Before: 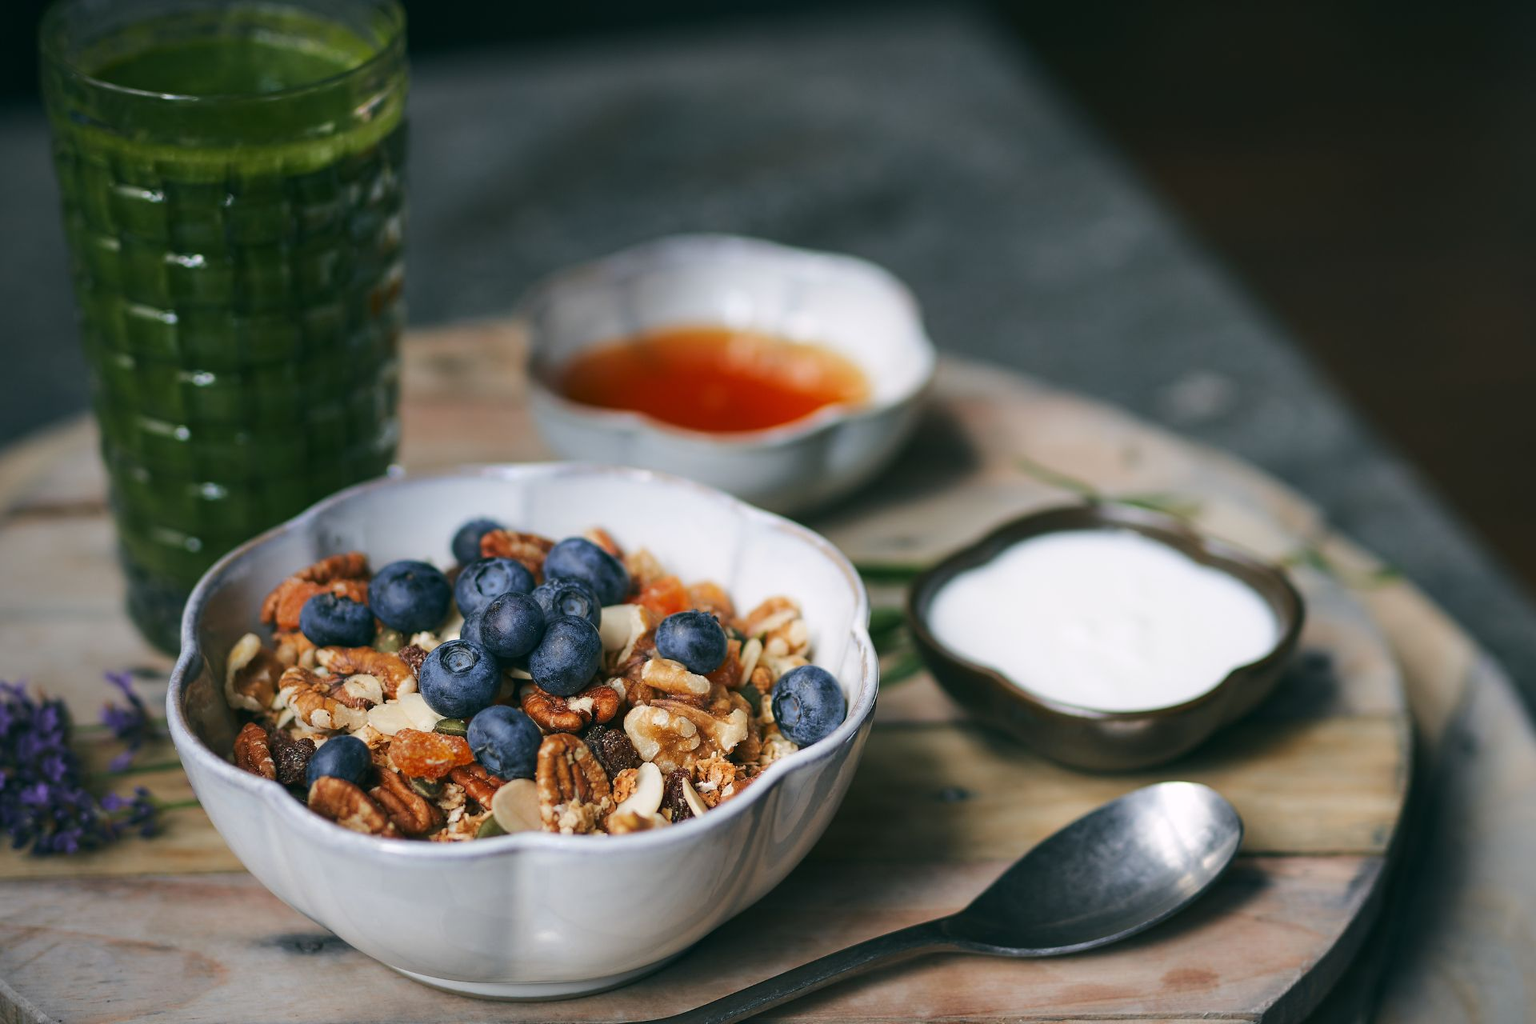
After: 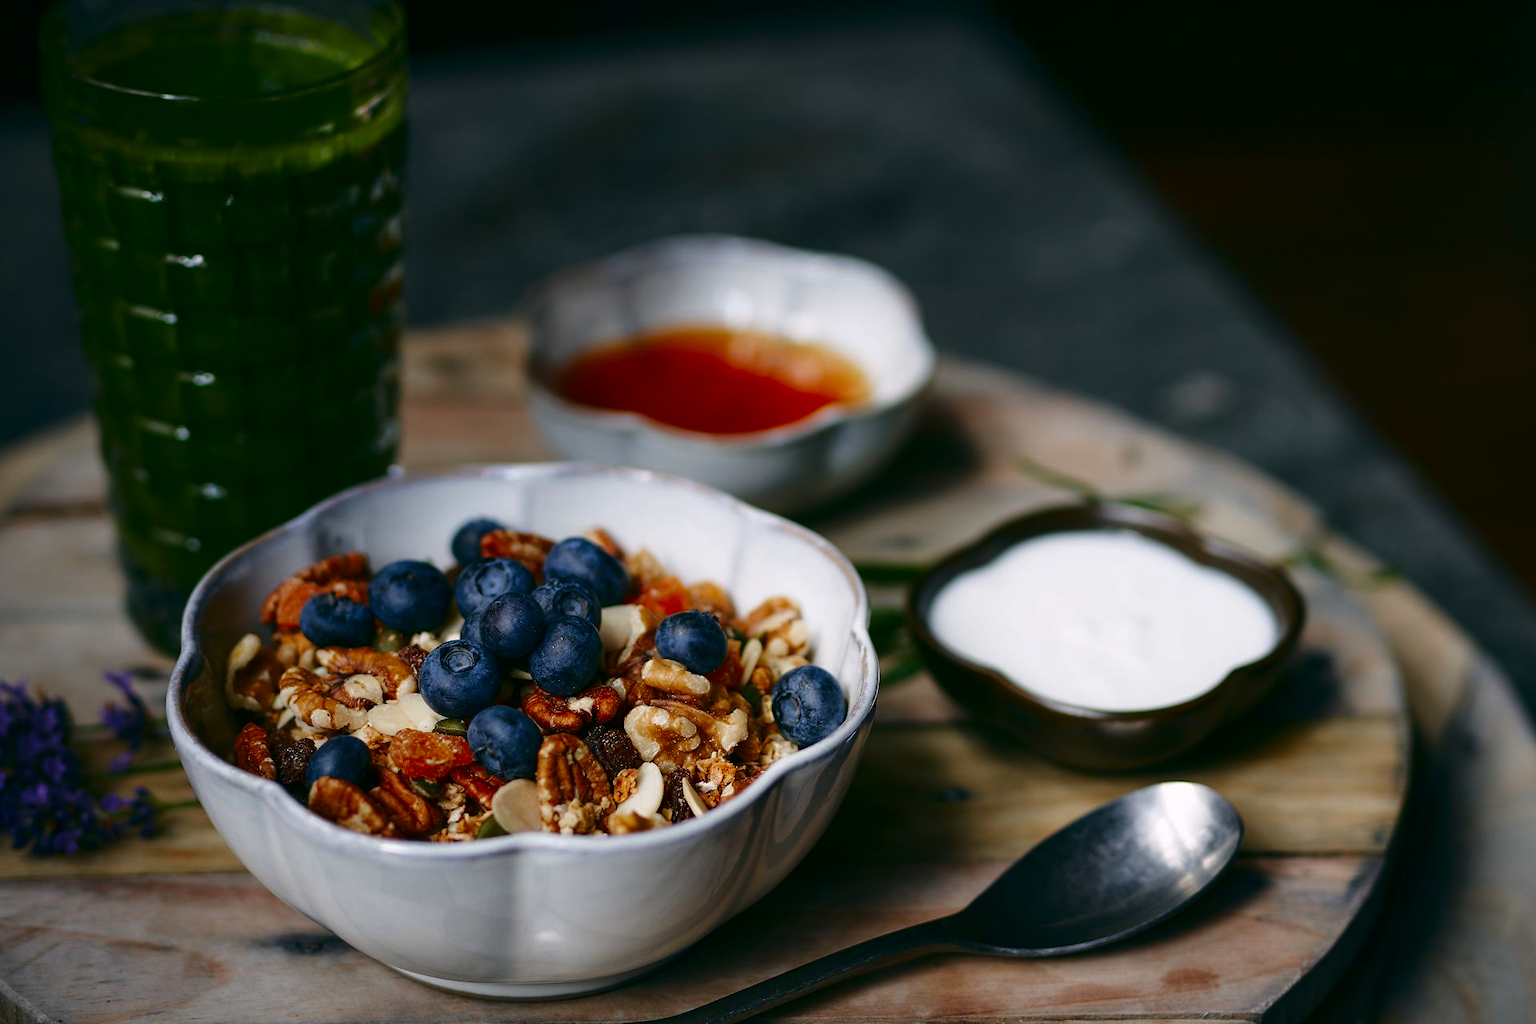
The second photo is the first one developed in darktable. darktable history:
contrast brightness saturation: contrast 0.096, brightness -0.272, saturation 0.139
